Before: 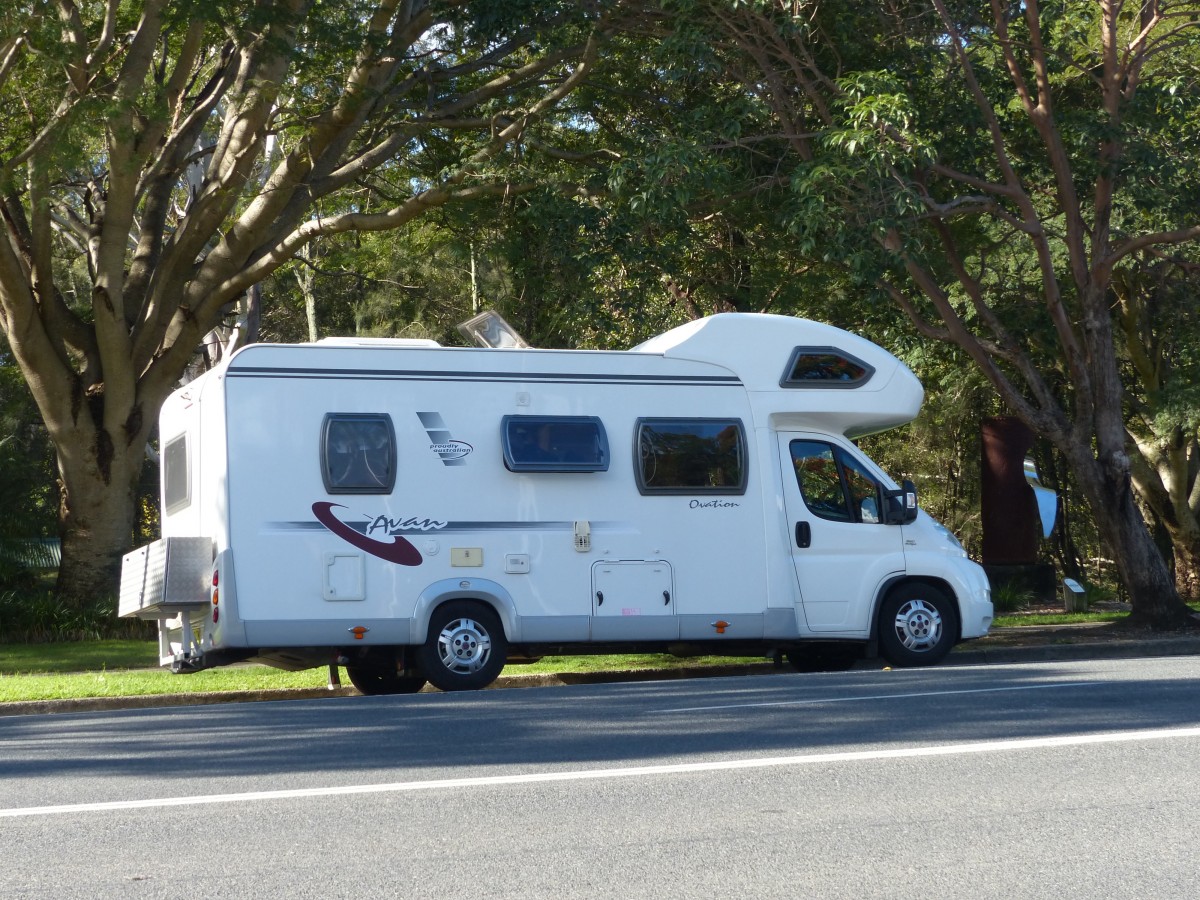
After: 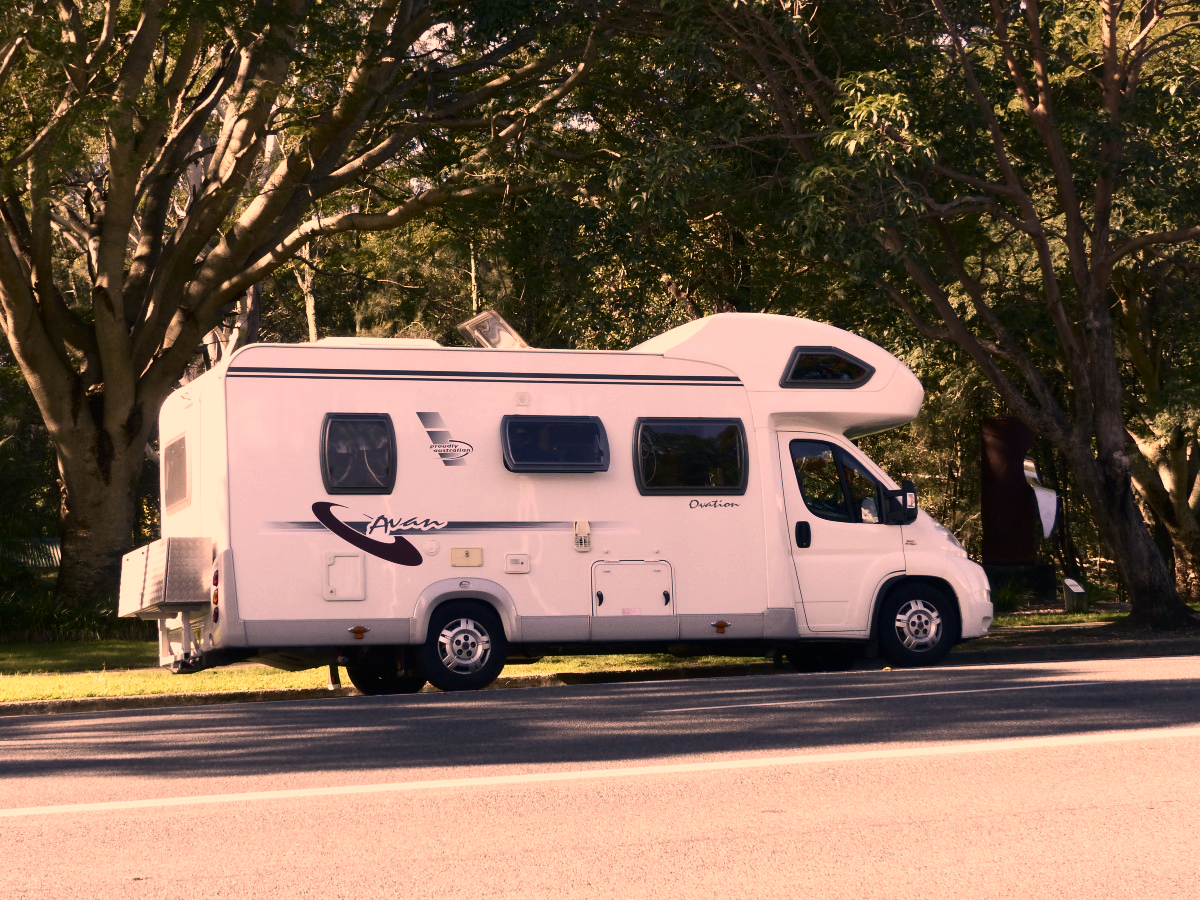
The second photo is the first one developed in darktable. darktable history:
contrast brightness saturation: contrast 0.28
color correction: highlights a* 40, highlights b* 40, saturation 0.69
